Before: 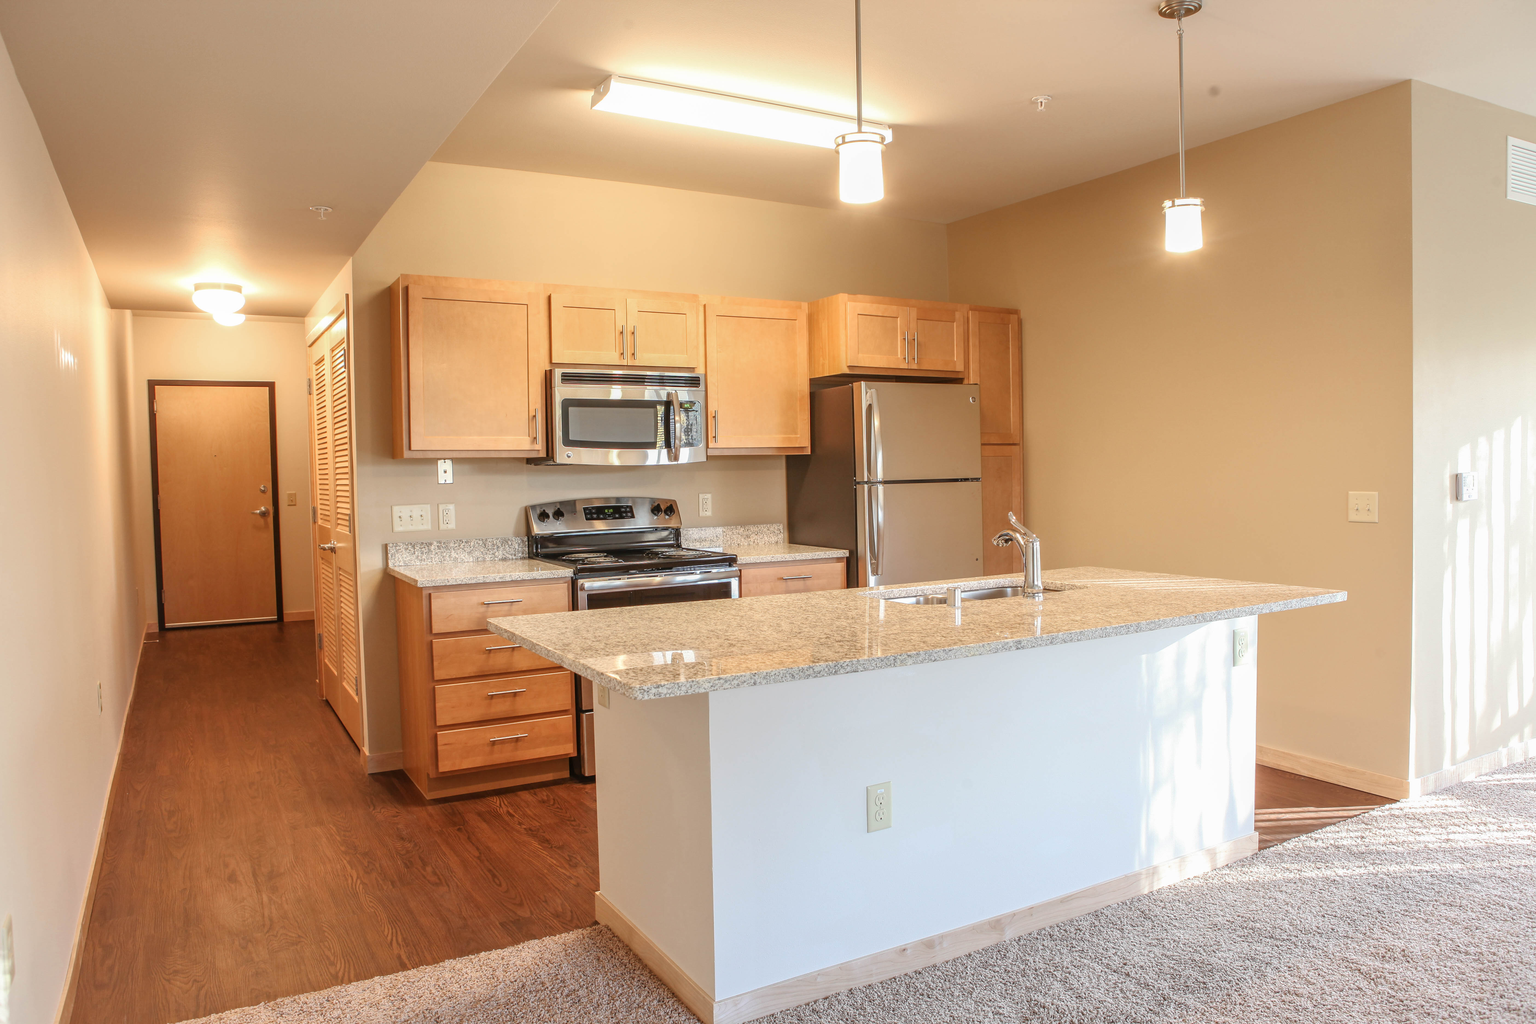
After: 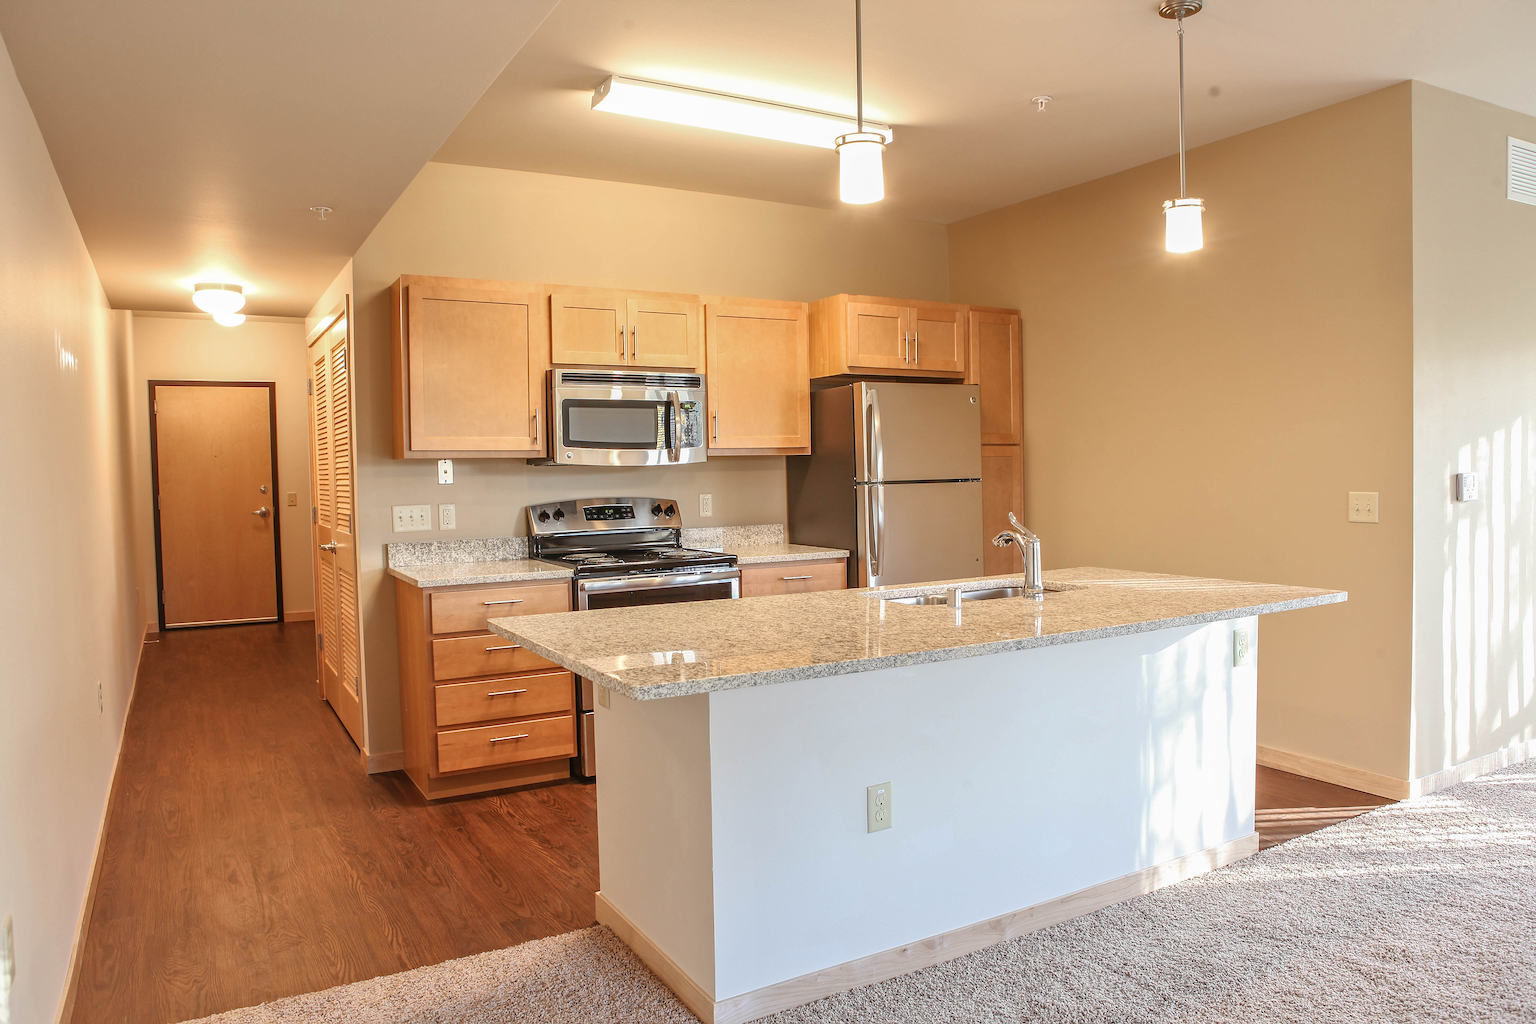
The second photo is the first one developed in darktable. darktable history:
sharpen: on, module defaults
shadows and highlights: shadows 32, highlights -32, soften with gaussian
